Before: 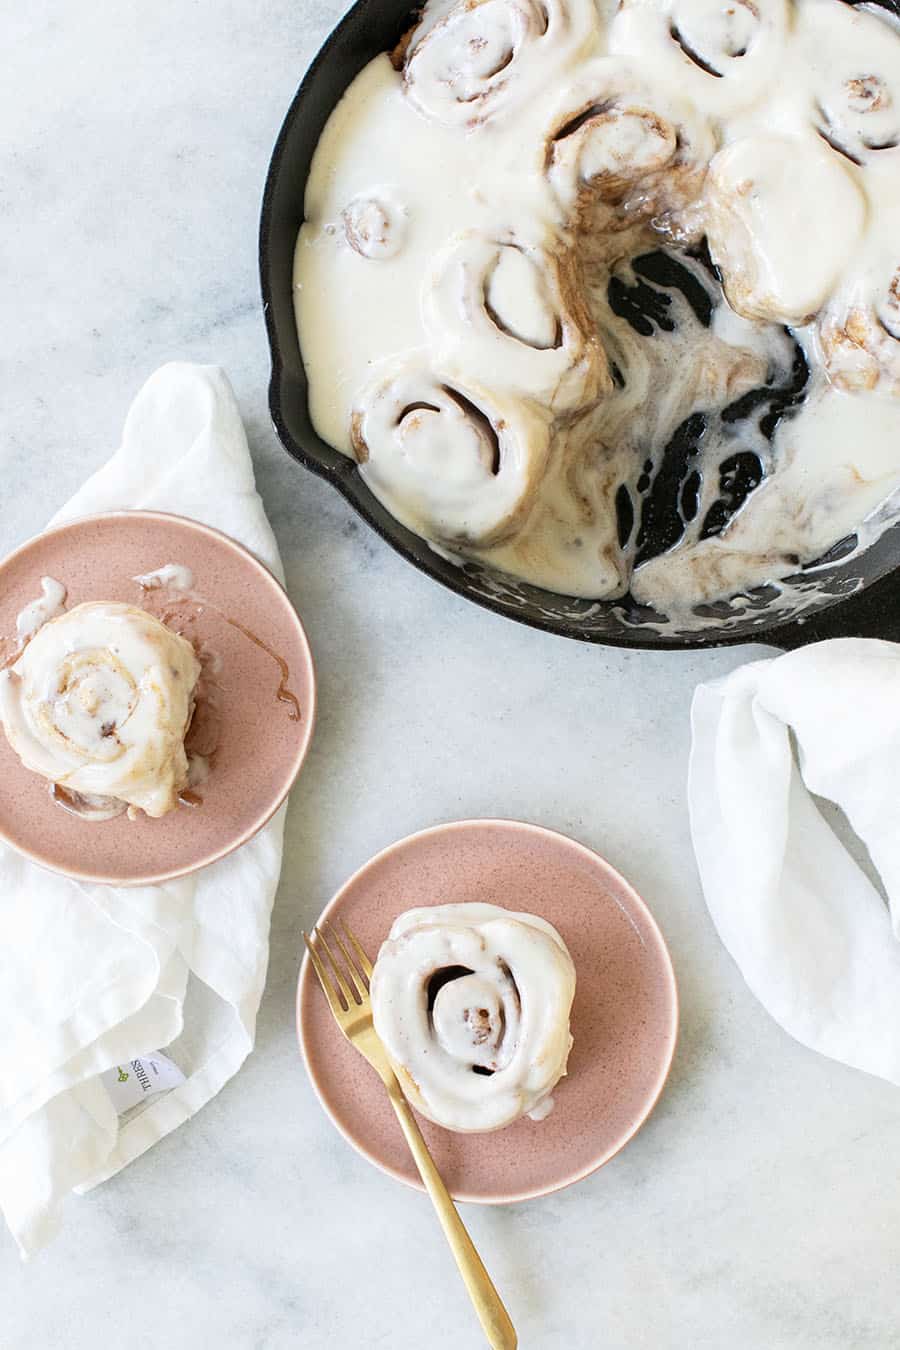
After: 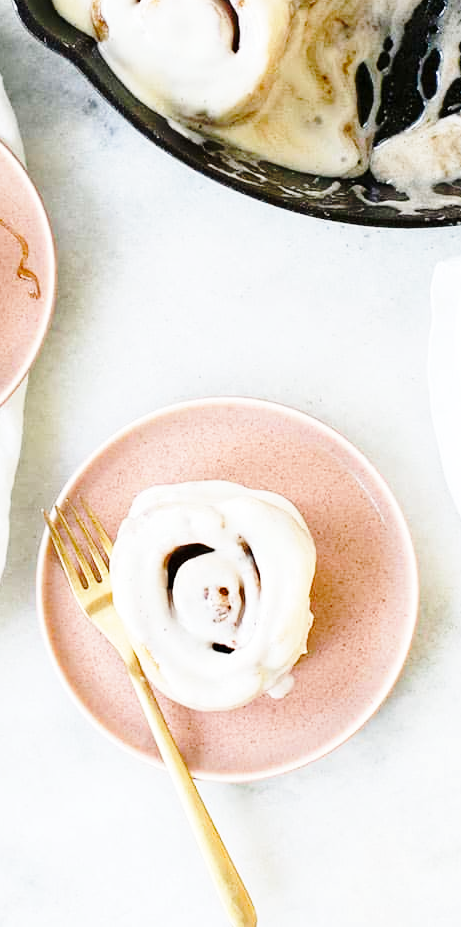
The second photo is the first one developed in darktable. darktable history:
crop and rotate: left 28.893%, top 31.28%, right 19.83%
base curve: curves: ch0 [(0, 0) (0.032, 0.037) (0.105, 0.228) (0.435, 0.76) (0.856, 0.983) (1, 1)], preserve colors none
color balance rgb: shadows lift › luminance -19.823%, perceptual saturation grading › global saturation 14.103%, perceptual saturation grading › highlights -25.09%, perceptual saturation grading › shadows 29.873%, global vibrance 7.496%
